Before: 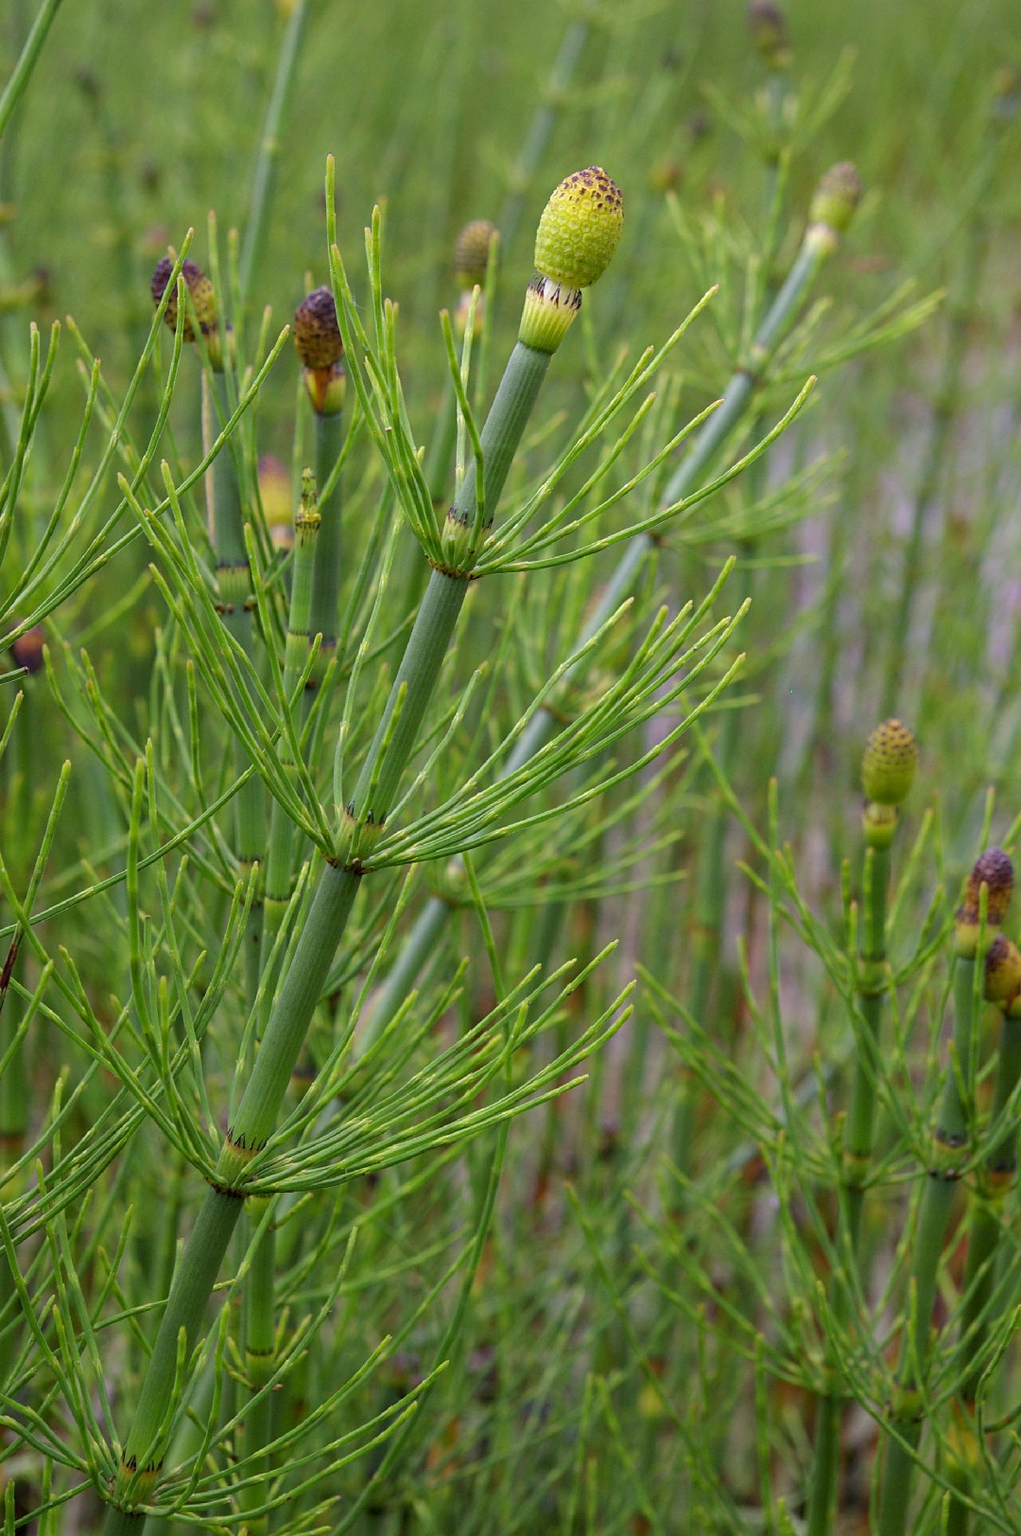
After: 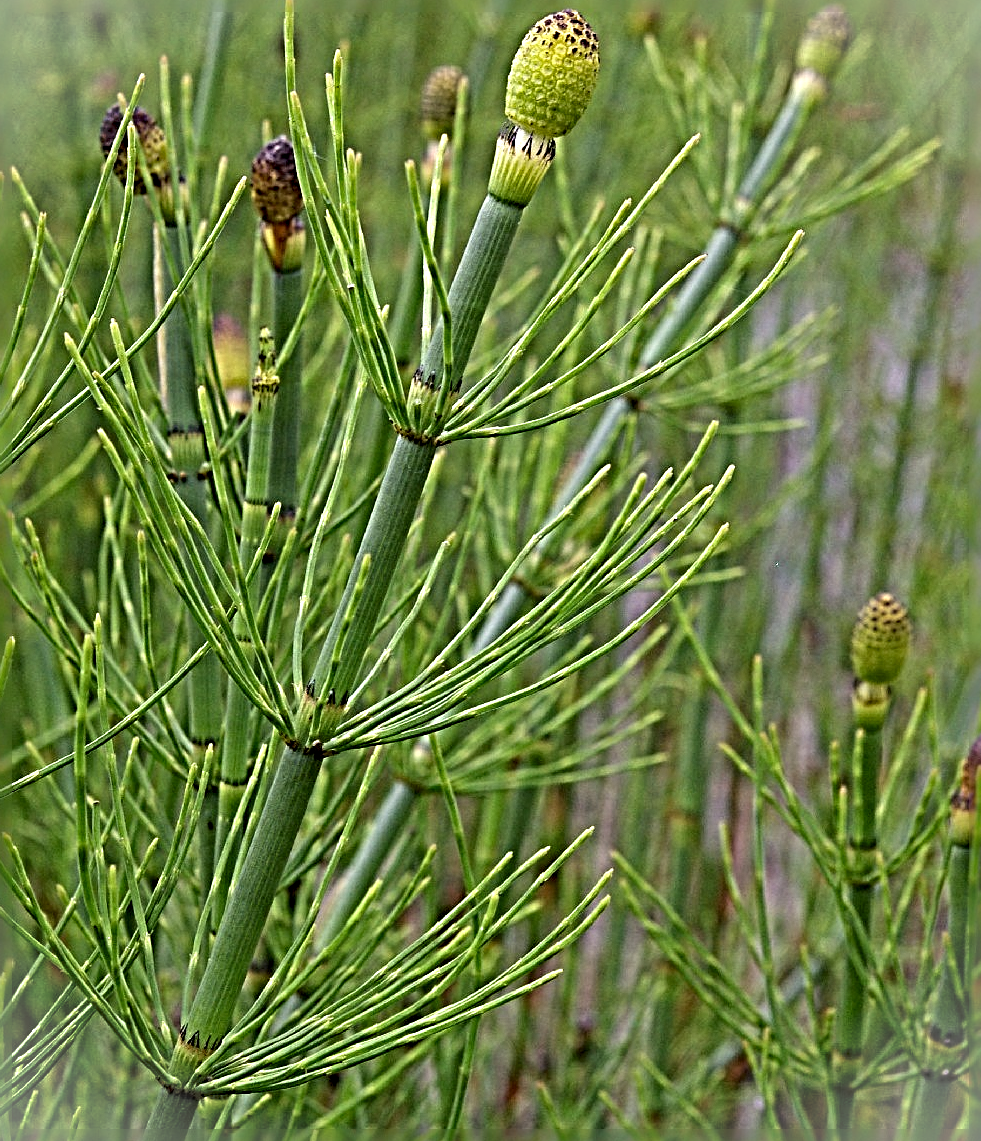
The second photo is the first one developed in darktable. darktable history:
crop: left 5.596%, top 10.314%, right 3.534%, bottom 19.395%
sharpen: radius 6.3, amount 1.8, threshold 0
shadows and highlights: soften with gaussian
vignetting: fall-off start 100%, brightness 0.3, saturation 0
